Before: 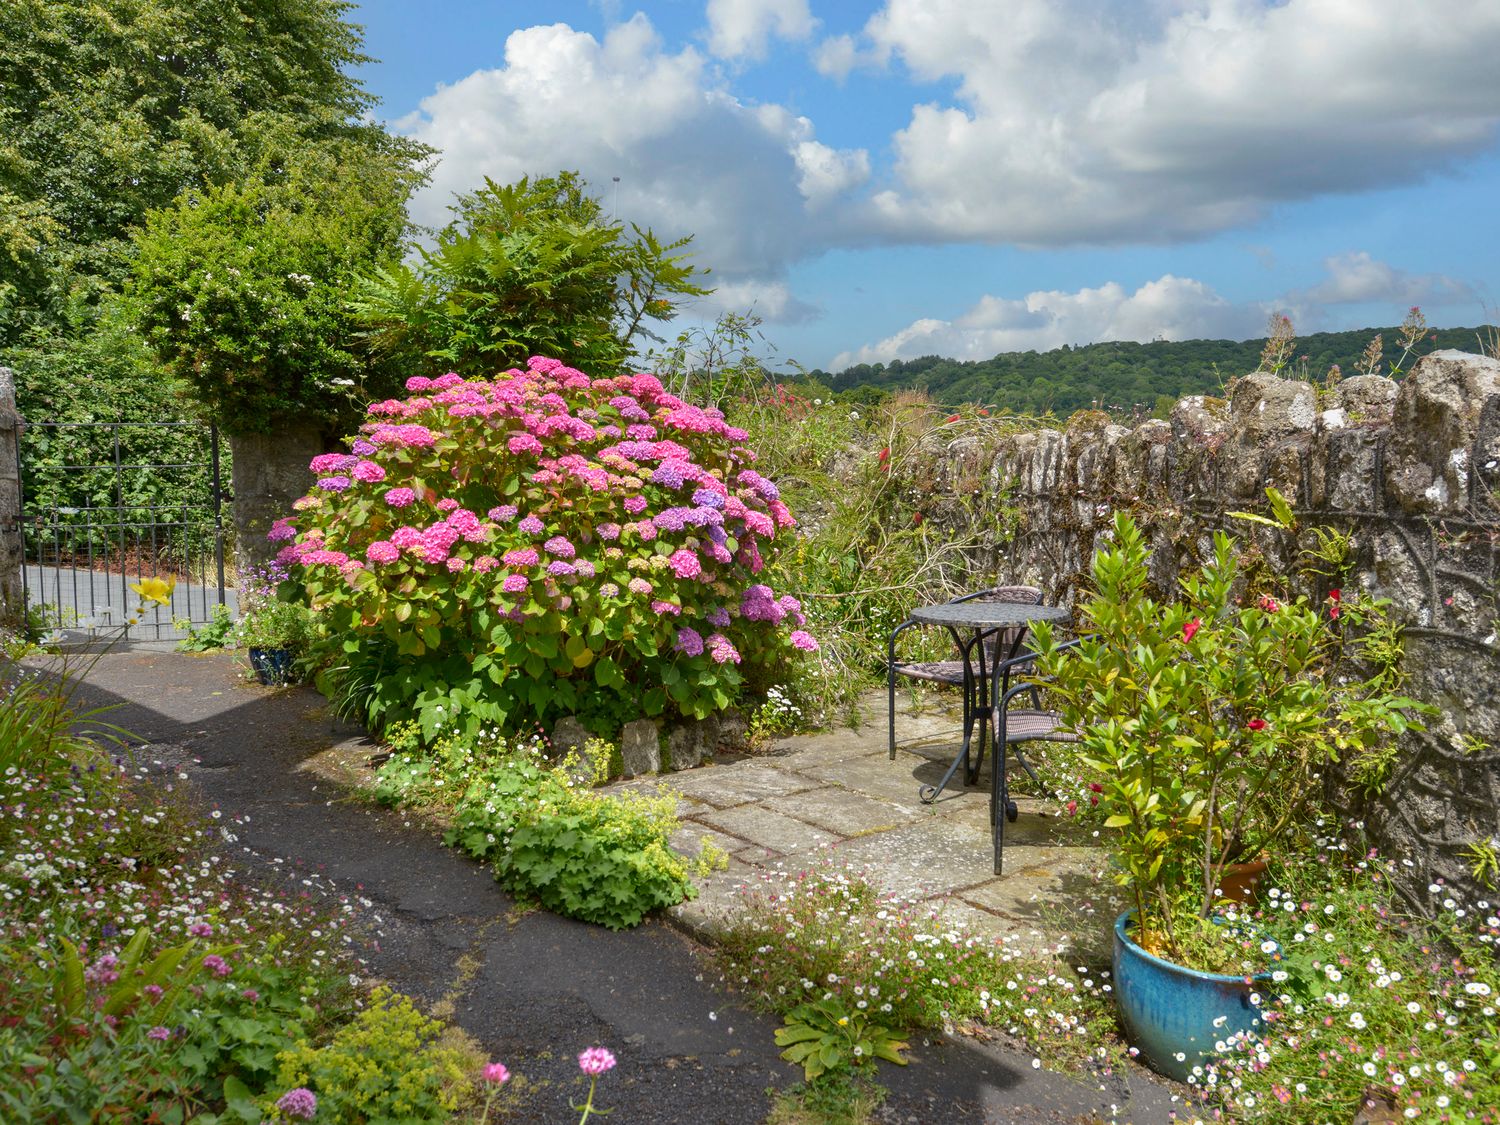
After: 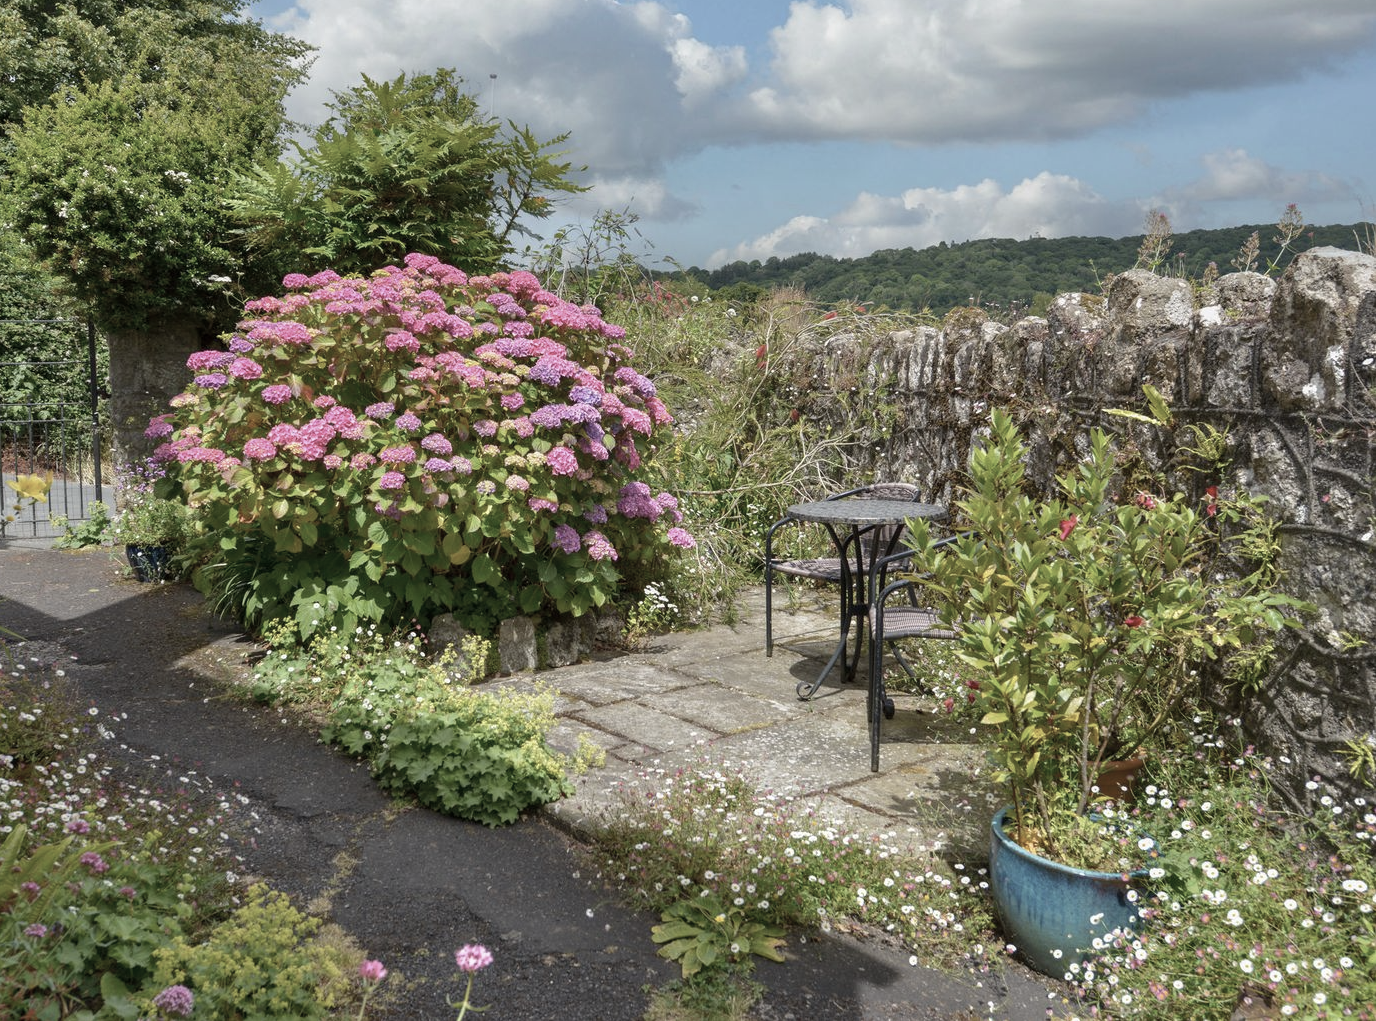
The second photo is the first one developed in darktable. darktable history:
crop and rotate: left 8.262%, top 9.226%
color correction: saturation 0.57
